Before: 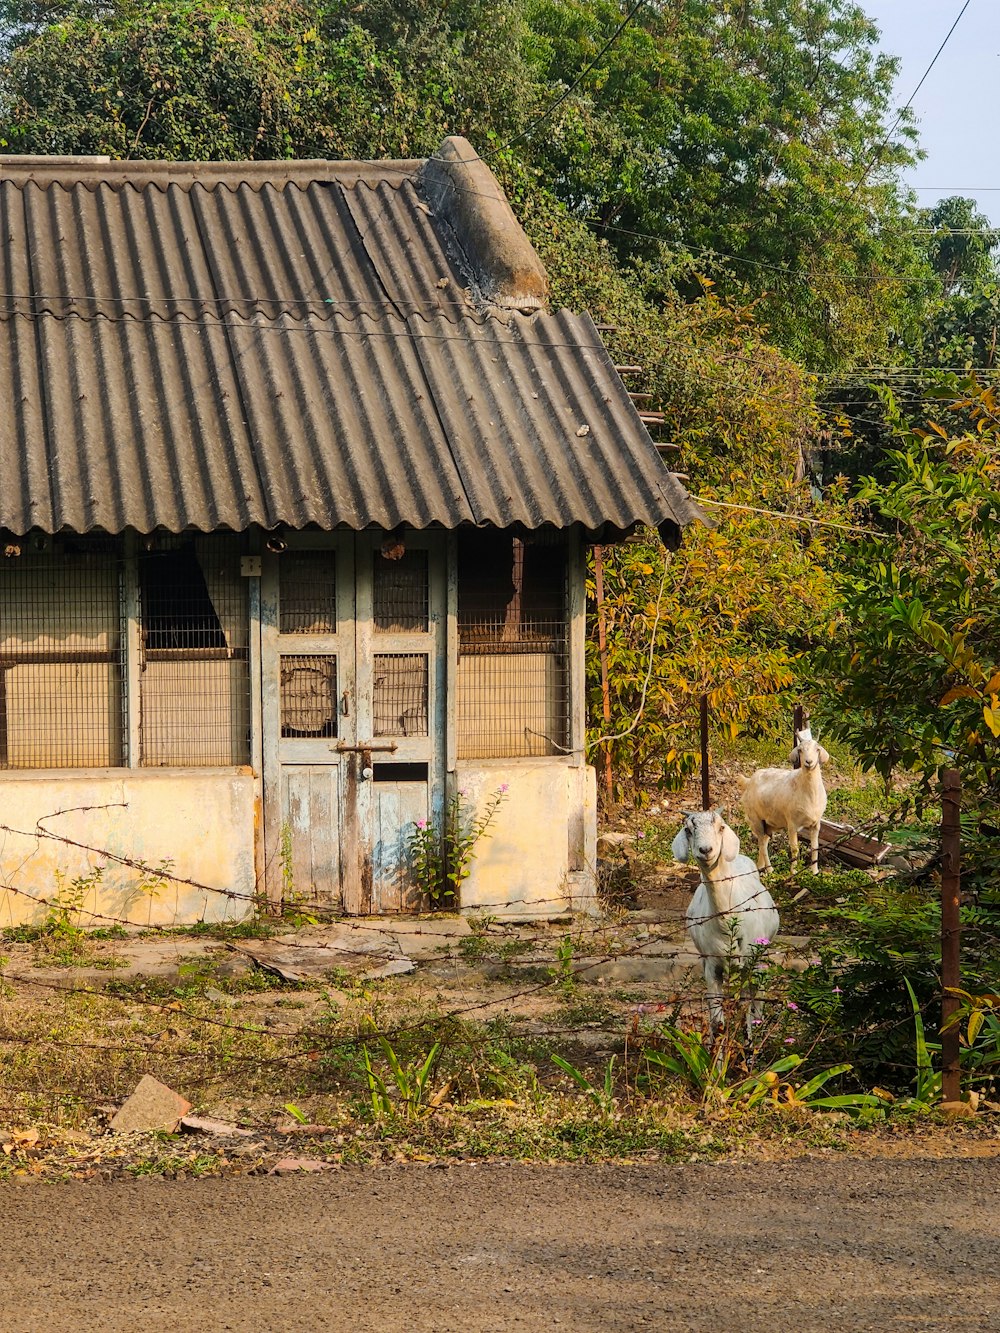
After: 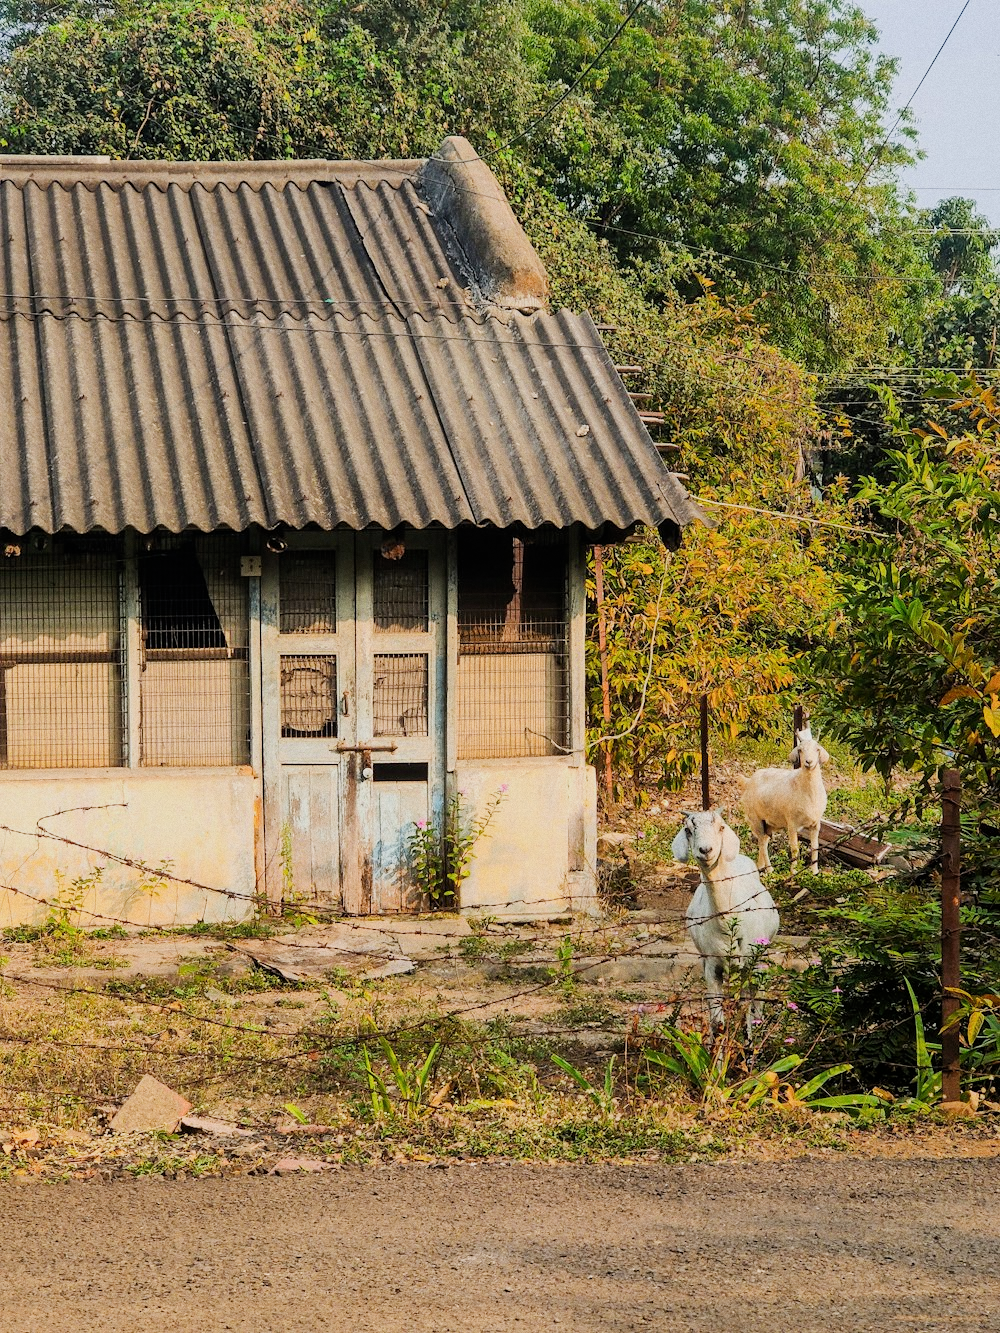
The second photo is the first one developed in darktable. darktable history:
filmic rgb: black relative exposure -16 EV, white relative exposure 6.92 EV, hardness 4.7
grain: coarseness 0.09 ISO
exposure: exposure 0.6 EV, compensate highlight preservation false
